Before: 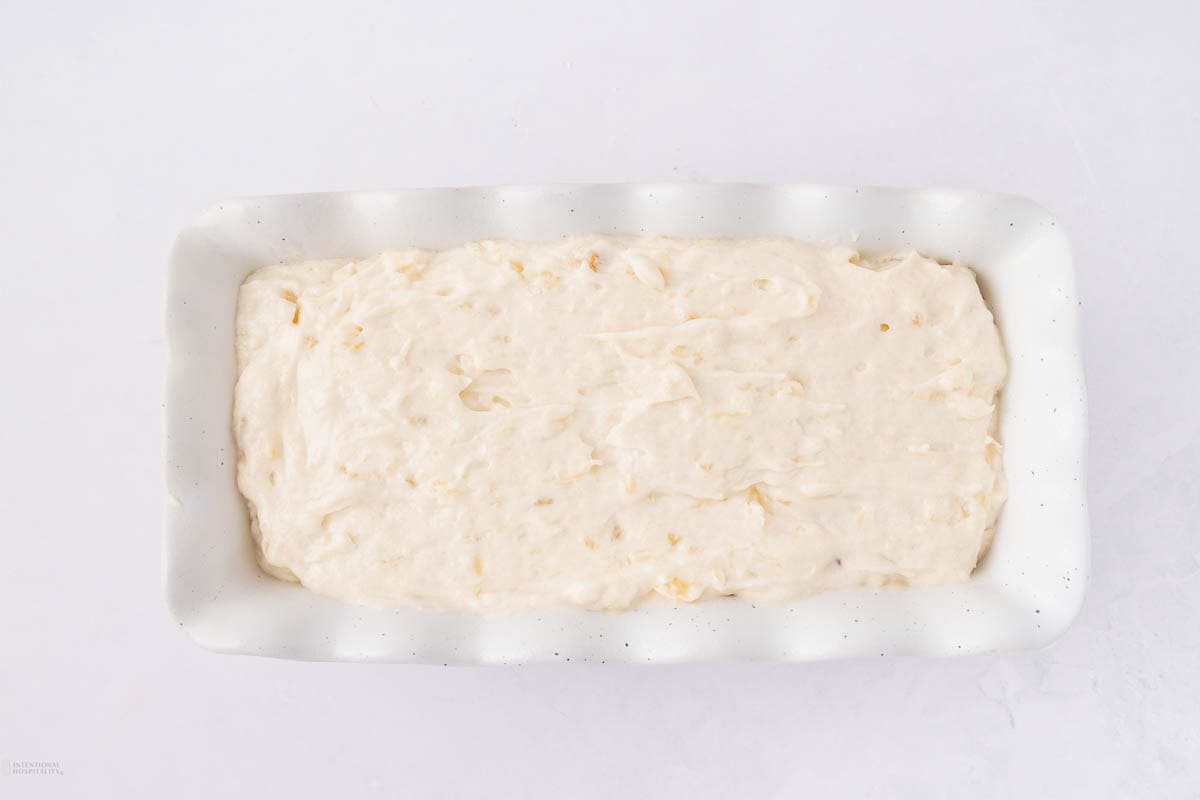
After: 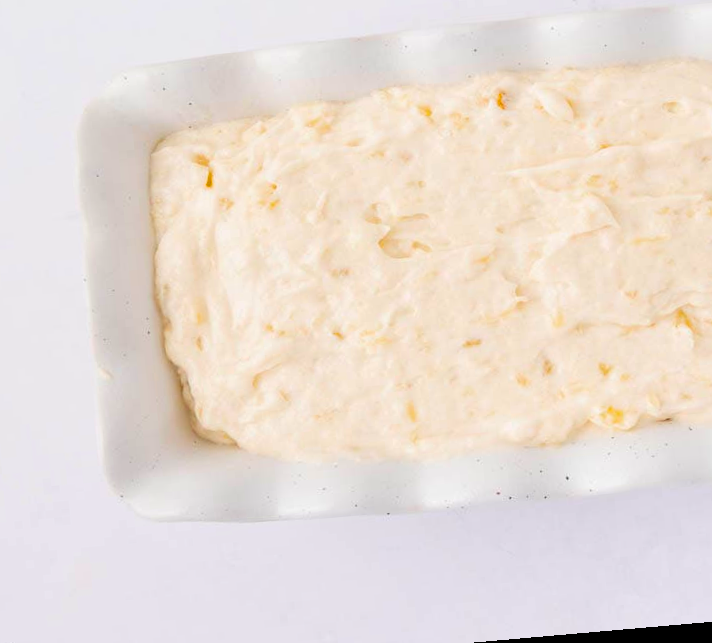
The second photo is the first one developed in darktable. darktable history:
crop: left 8.966%, top 23.852%, right 34.699%, bottom 4.703%
rotate and perspective: rotation -4.98°, automatic cropping off
color balance rgb: linear chroma grading › global chroma 15%, perceptual saturation grading › global saturation 30%
